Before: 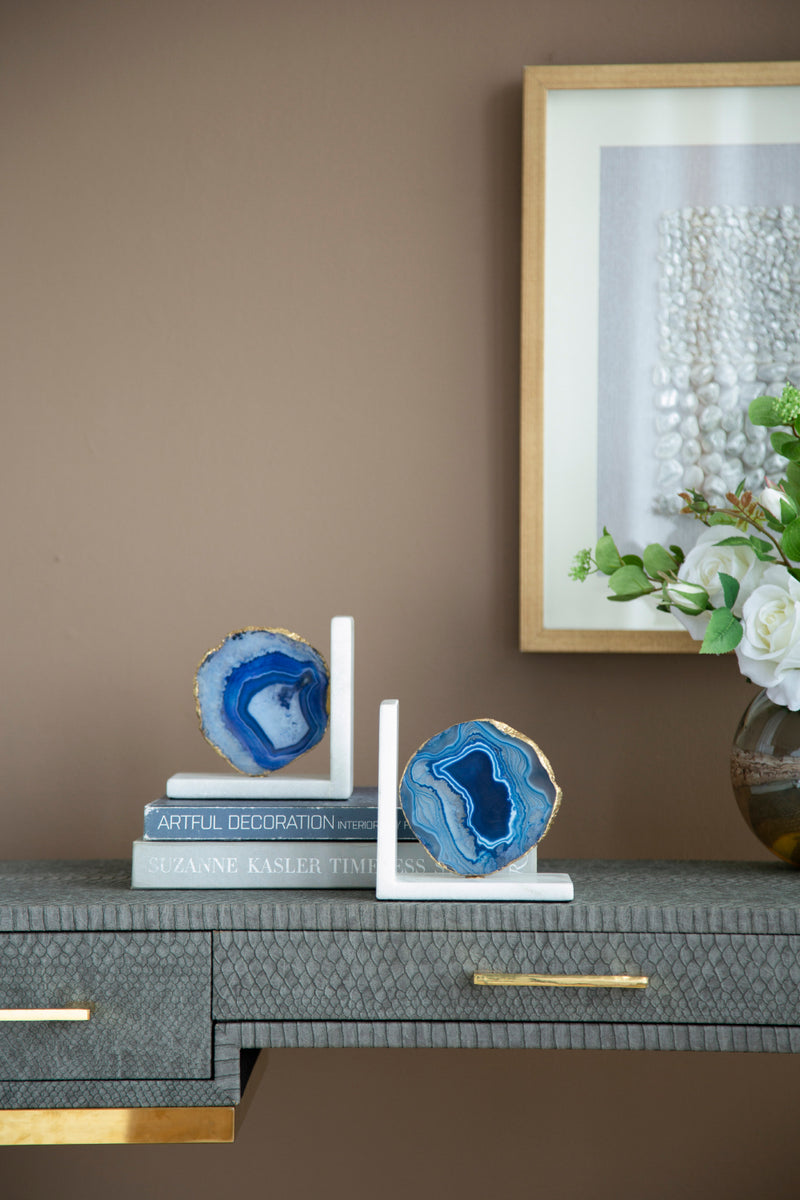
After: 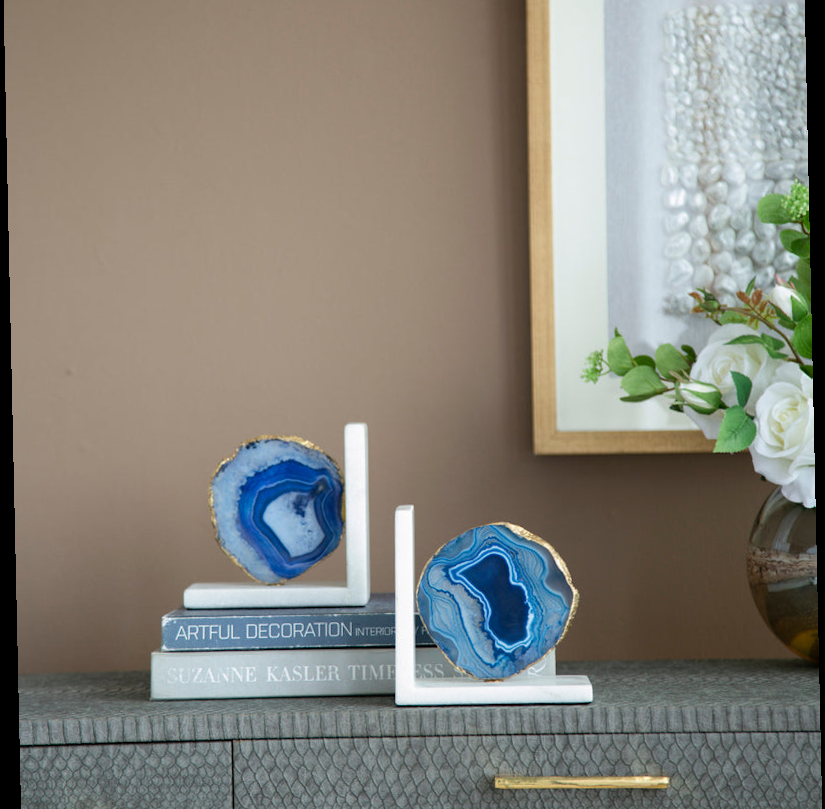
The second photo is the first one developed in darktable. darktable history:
crop: top 16.727%, bottom 16.727%
rotate and perspective: rotation -1.24°, automatic cropping off
white balance: emerald 1
